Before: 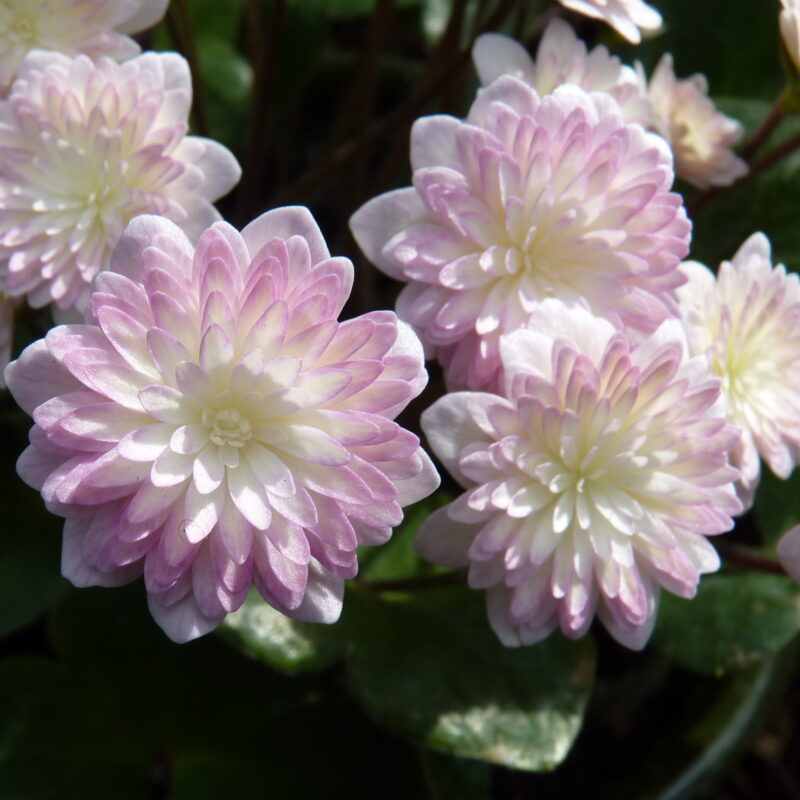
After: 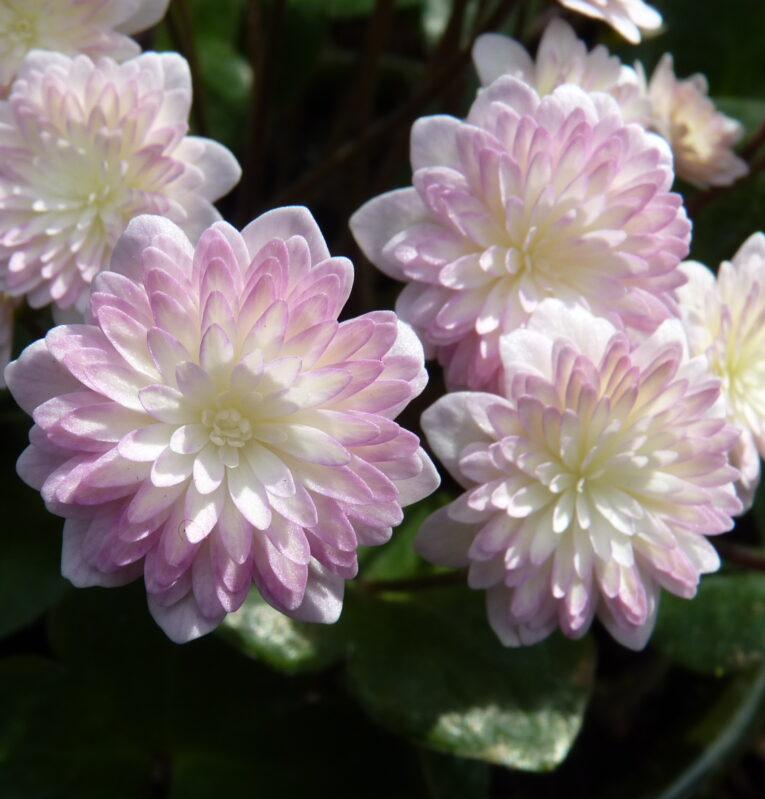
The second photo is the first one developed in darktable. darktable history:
crop: right 4.265%, bottom 0.028%
